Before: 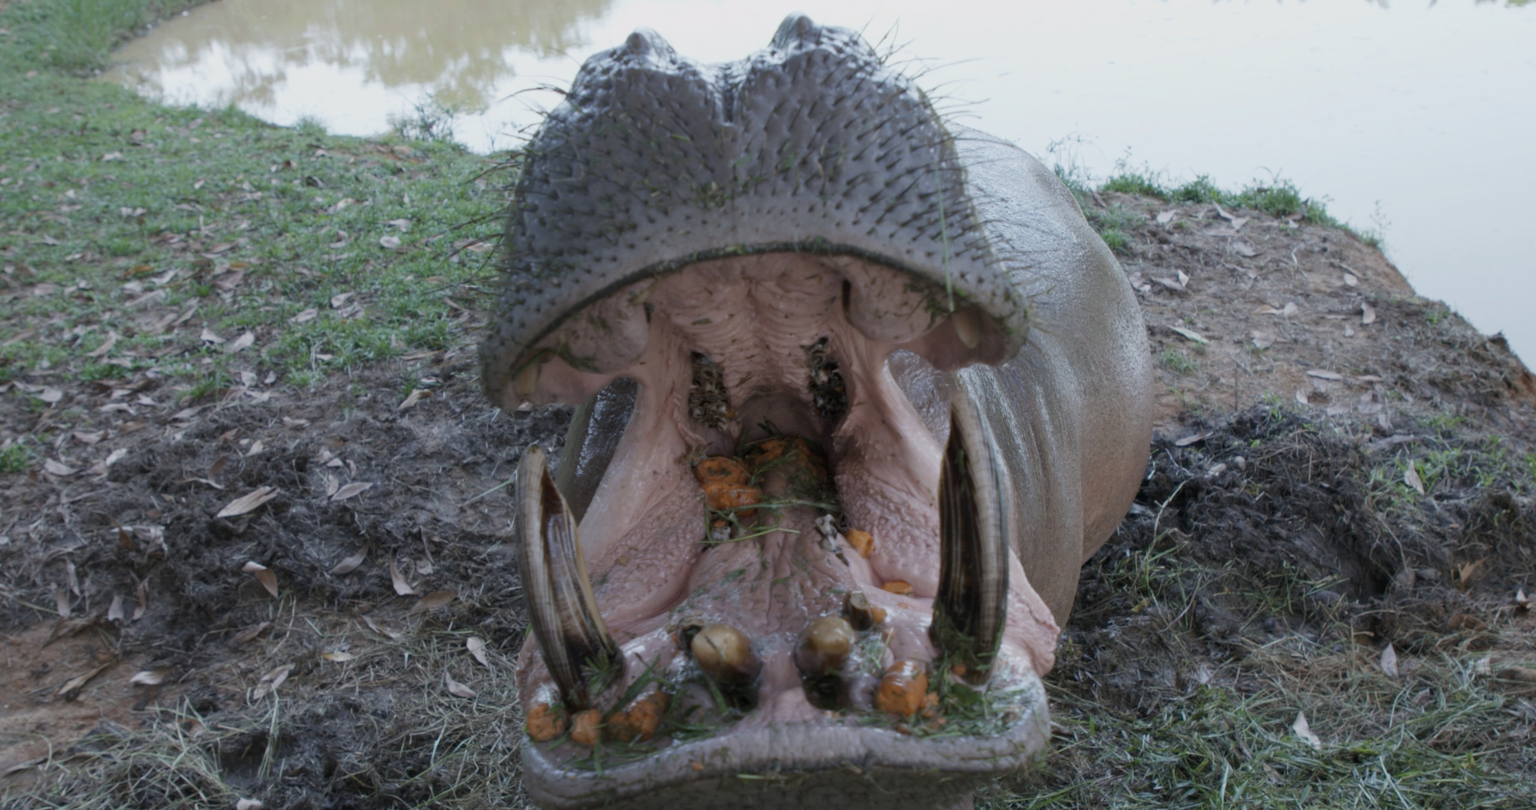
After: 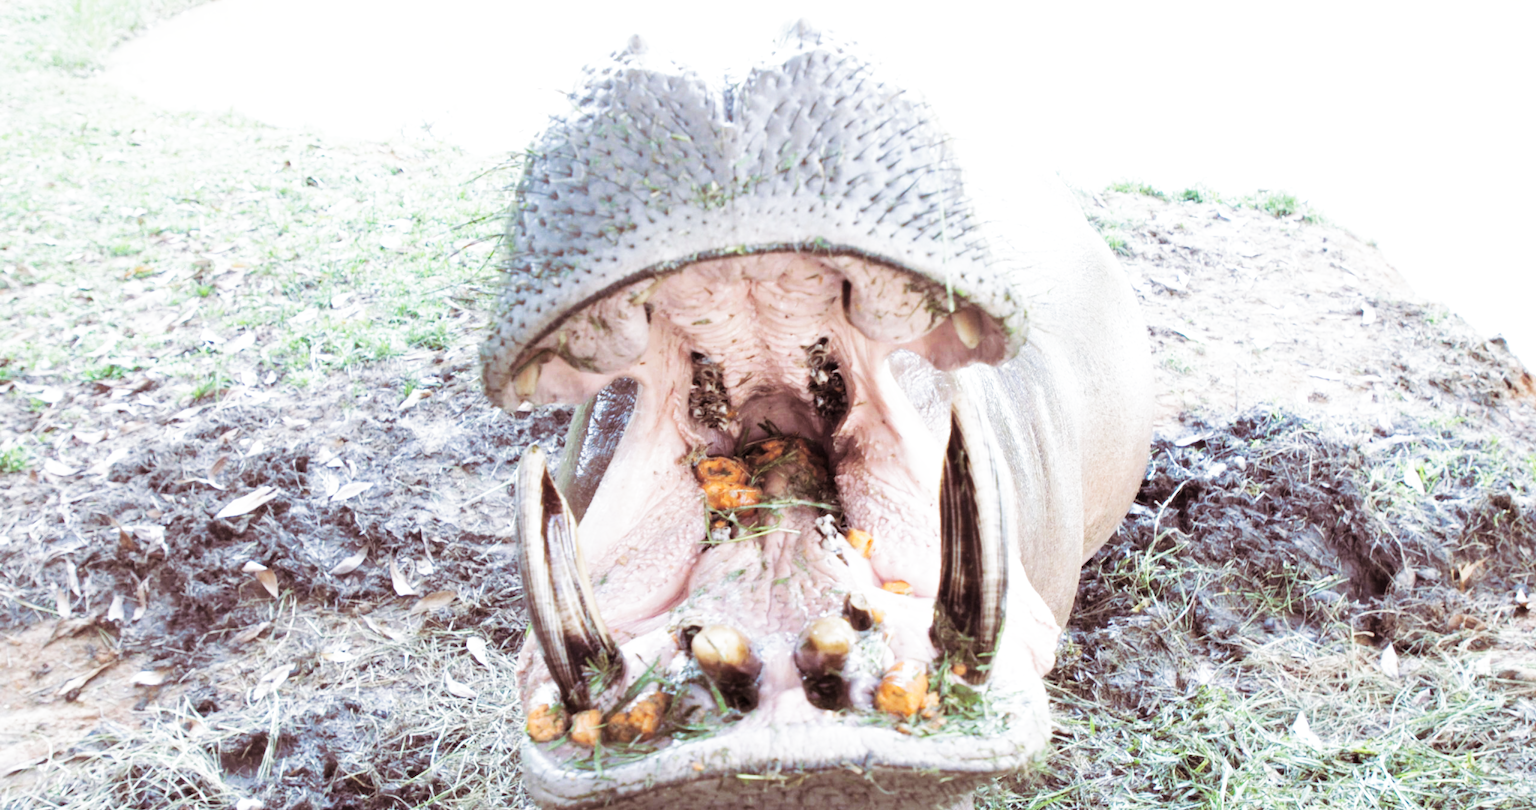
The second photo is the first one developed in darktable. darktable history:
split-toning: shadows › saturation 0.41, highlights › saturation 0, compress 33.55%
exposure: black level correction 0, exposure 1.45 EV, compensate exposure bias true, compensate highlight preservation false
base curve: curves: ch0 [(0, 0) (0.007, 0.004) (0.027, 0.03) (0.046, 0.07) (0.207, 0.54) (0.442, 0.872) (0.673, 0.972) (1, 1)], preserve colors none
